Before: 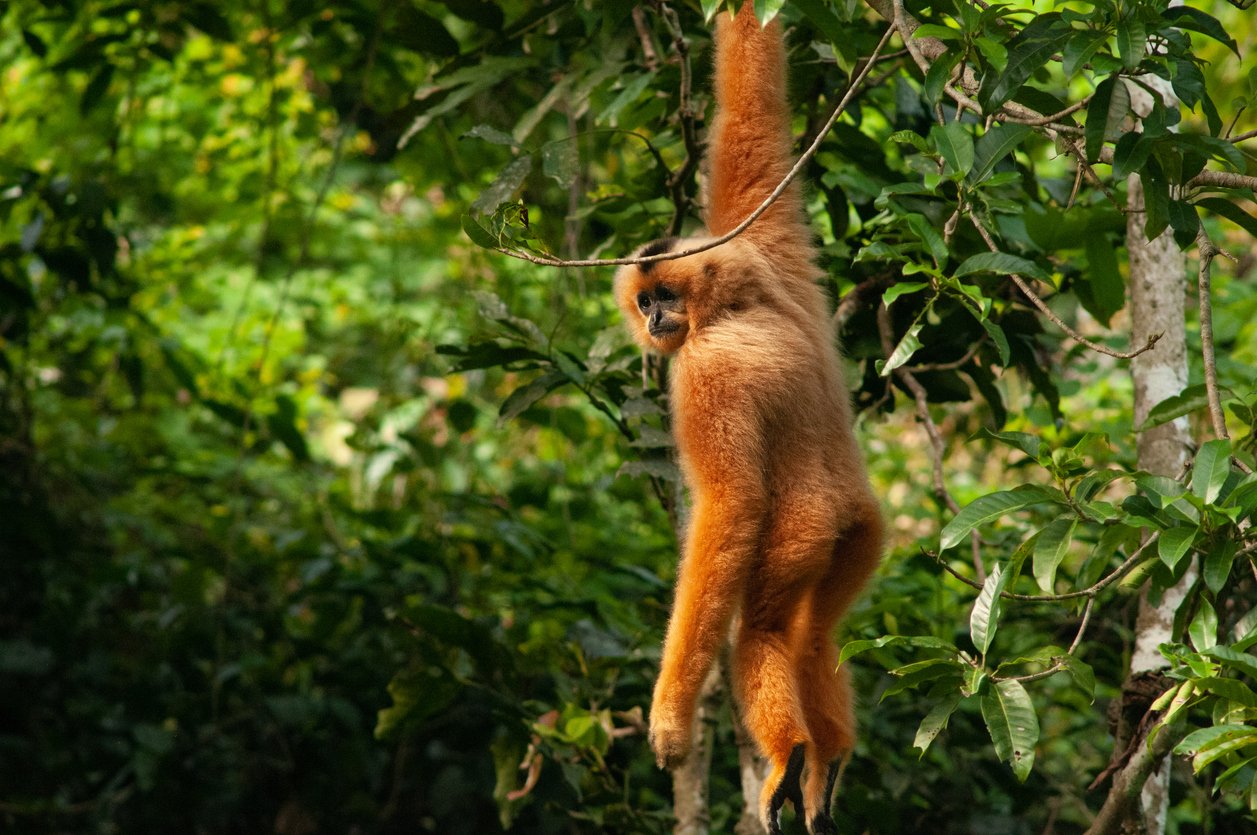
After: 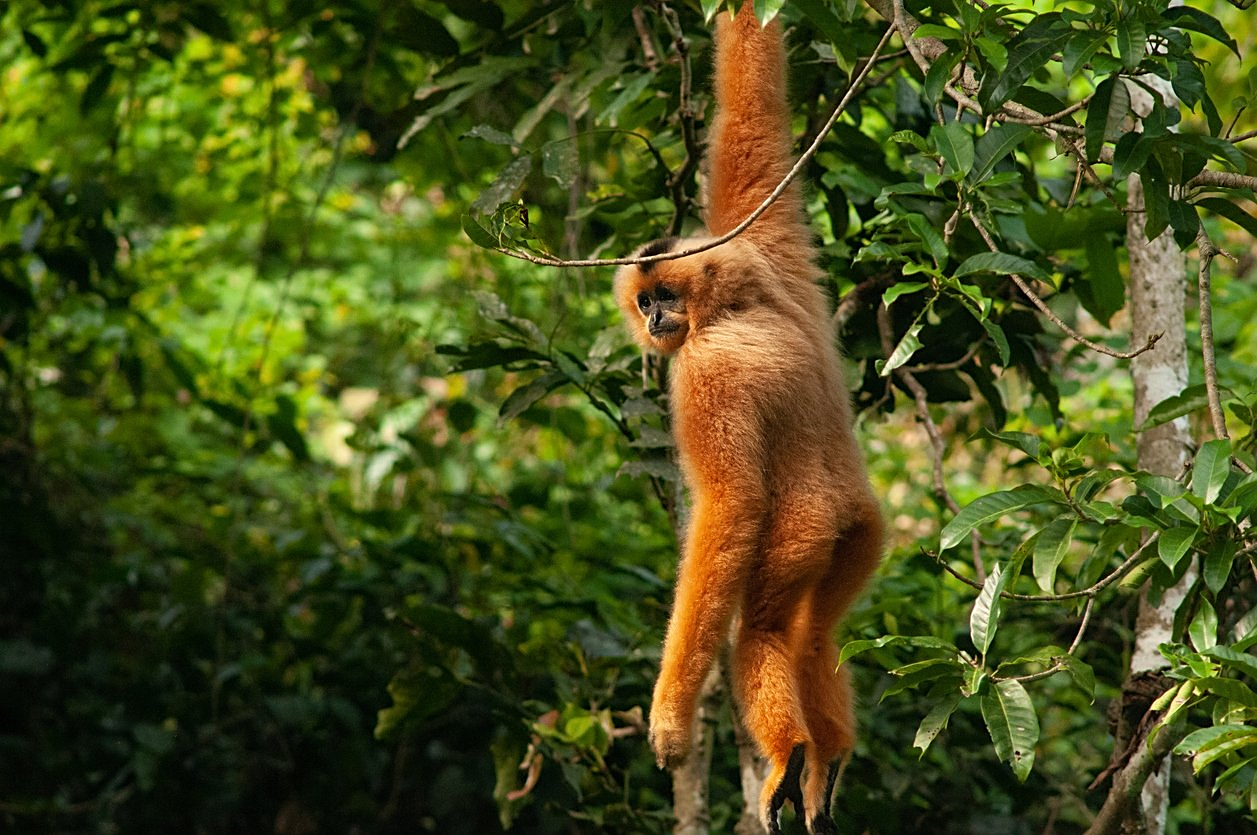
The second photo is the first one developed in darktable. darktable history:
bloom: size 9%, threshold 100%, strength 7%
sharpen: on, module defaults
